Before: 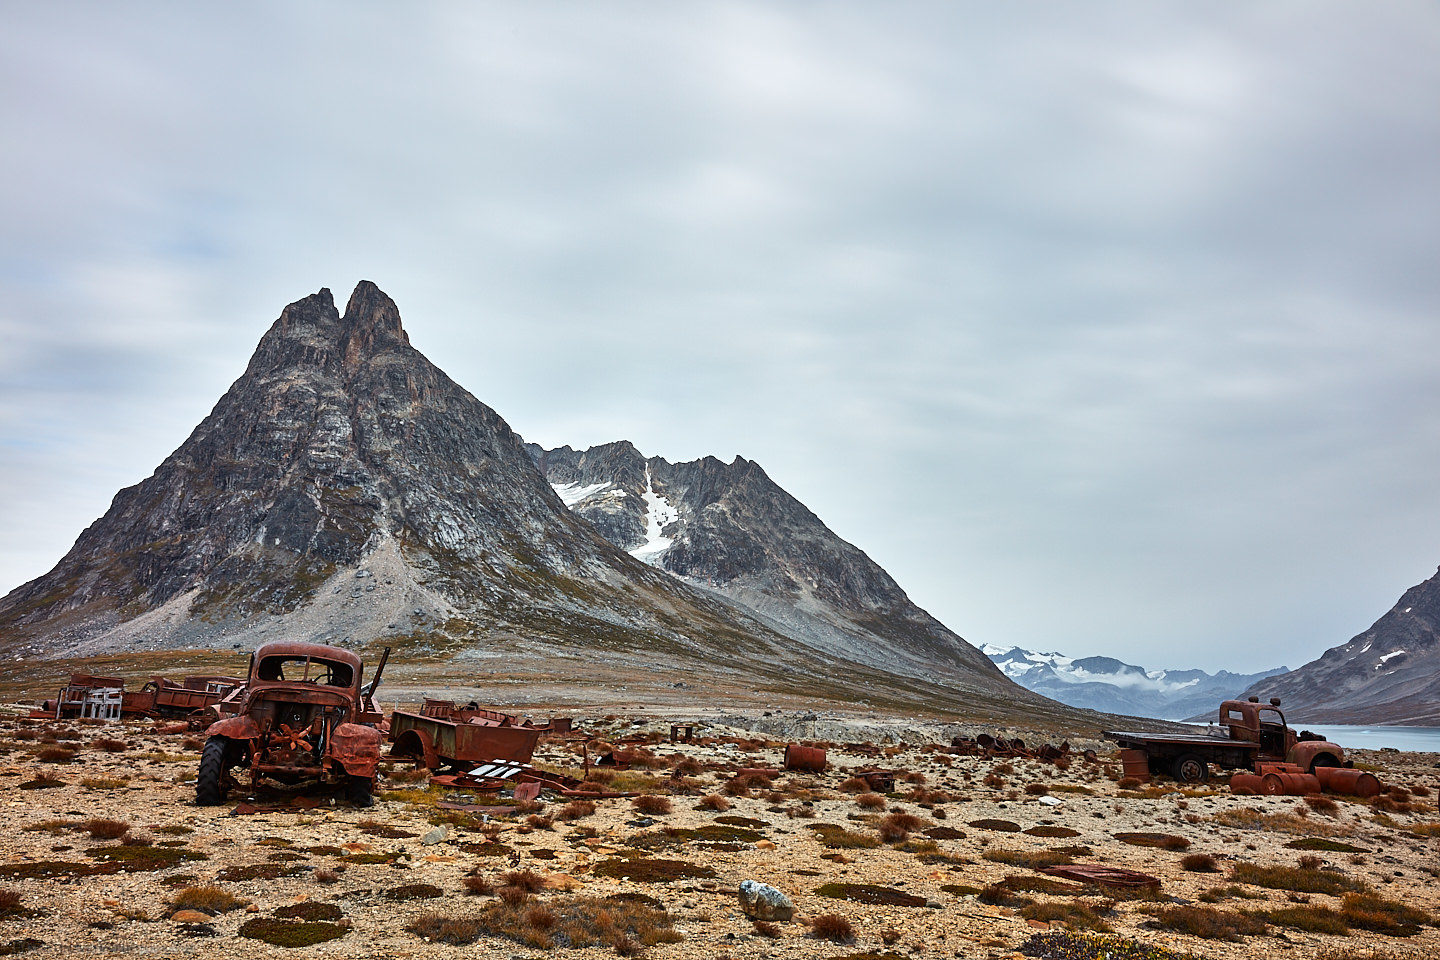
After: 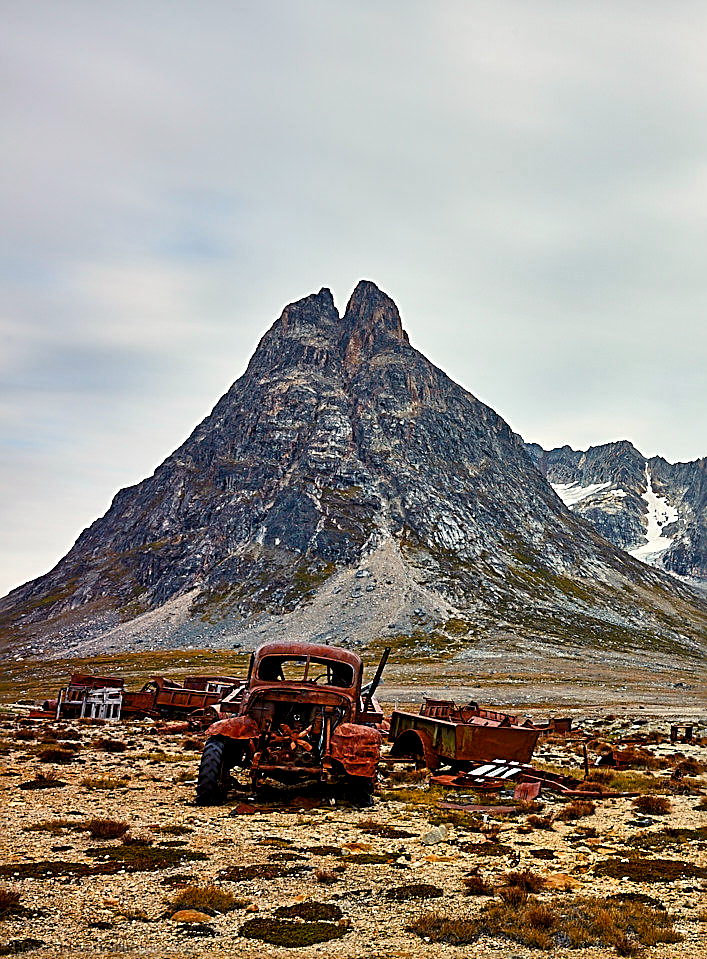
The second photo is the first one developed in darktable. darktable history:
crop and rotate: left 0%, top 0%, right 50.845%
color balance rgb: shadows lift › chroma 3%, shadows lift › hue 240.84°, highlights gain › chroma 3%, highlights gain › hue 73.2°, global offset › luminance -0.5%, perceptual saturation grading › global saturation 20%, perceptual saturation grading › highlights -25%, perceptual saturation grading › shadows 50%, global vibrance 25.26%
sharpen: radius 2.531, amount 0.628
white balance: red 1, blue 1
